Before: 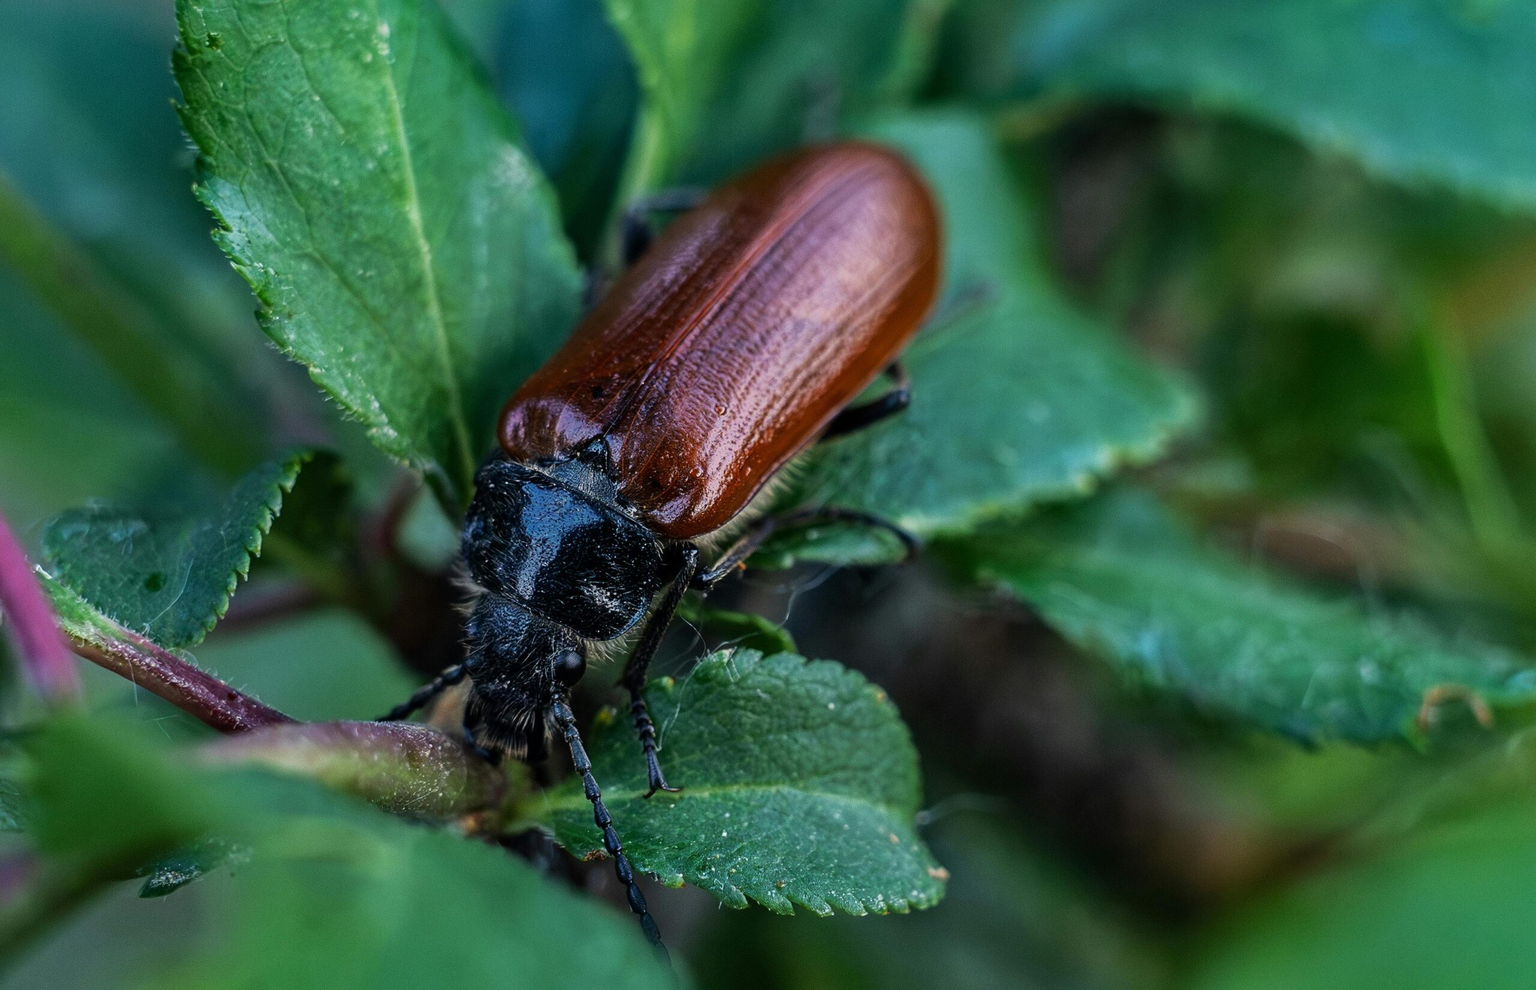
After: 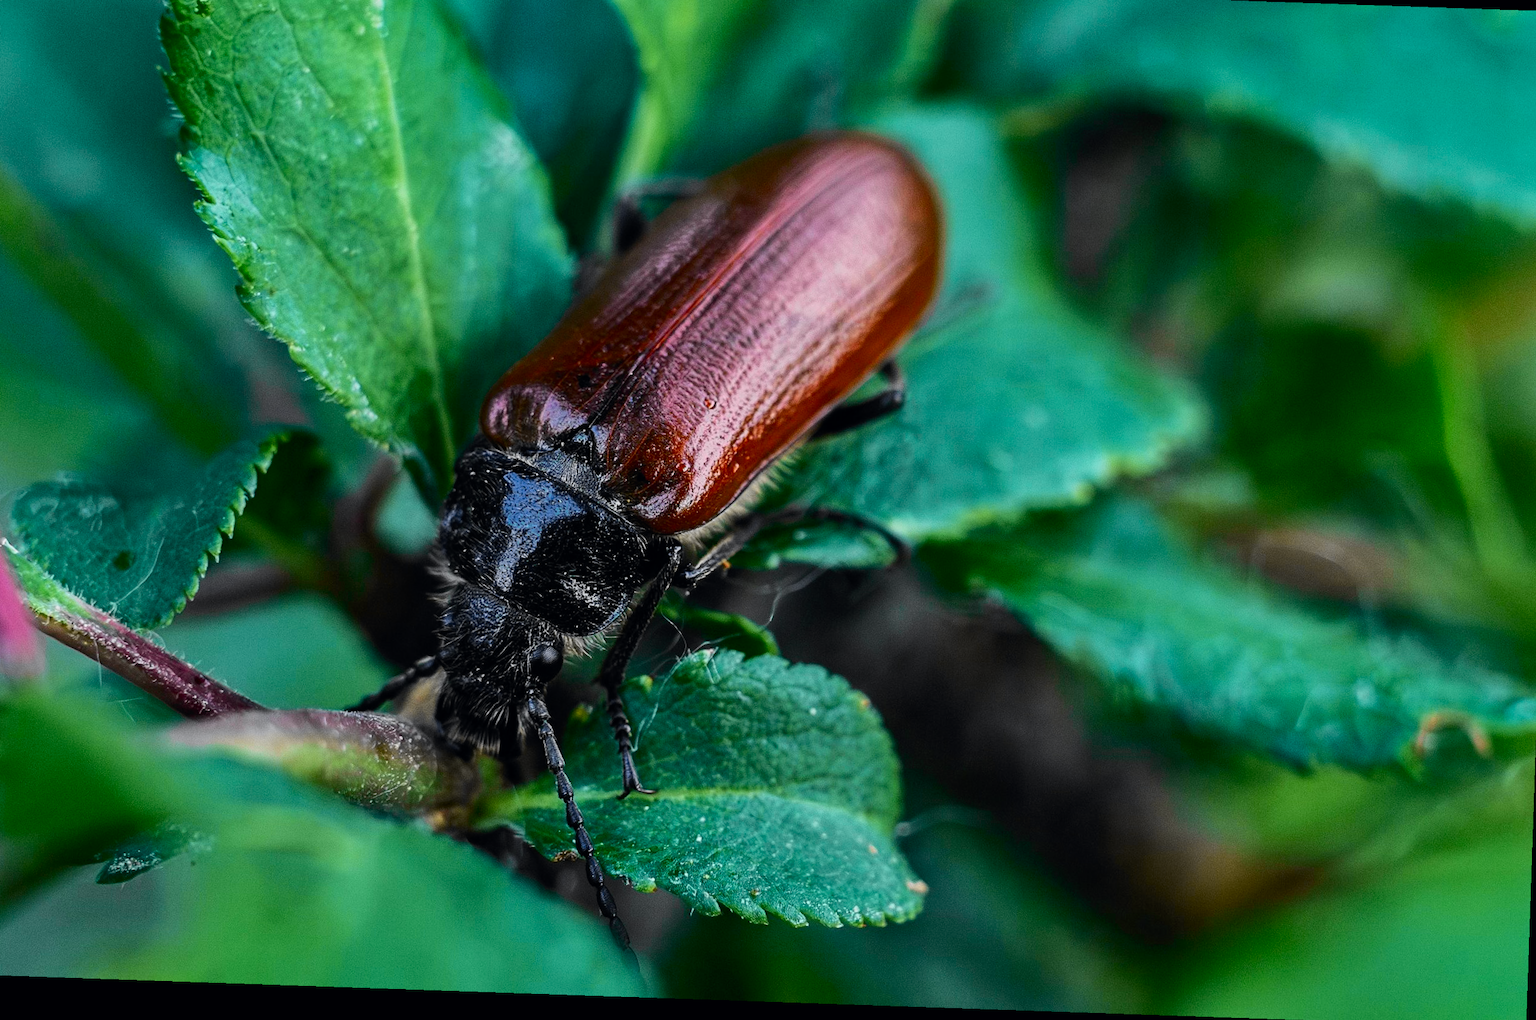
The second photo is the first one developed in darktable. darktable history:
tone curve: curves: ch0 [(0, 0) (0.071, 0.047) (0.266, 0.26) (0.483, 0.554) (0.753, 0.811) (1, 0.983)]; ch1 [(0, 0) (0.346, 0.307) (0.408, 0.369) (0.463, 0.443) (0.482, 0.493) (0.502, 0.5) (0.517, 0.502) (0.55, 0.548) (0.597, 0.624) (0.651, 0.698) (1, 1)]; ch2 [(0, 0) (0.346, 0.34) (0.434, 0.46) (0.485, 0.494) (0.5, 0.494) (0.517, 0.506) (0.535, 0.529) (0.583, 0.611) (0.625, 0.666) (1, 1)], color space Lab, independent channels, preserve colors none
crop and rotate: angle -1.96°, left 3.108%, top 3.983%, right 1.475%, bottom 0.534%
